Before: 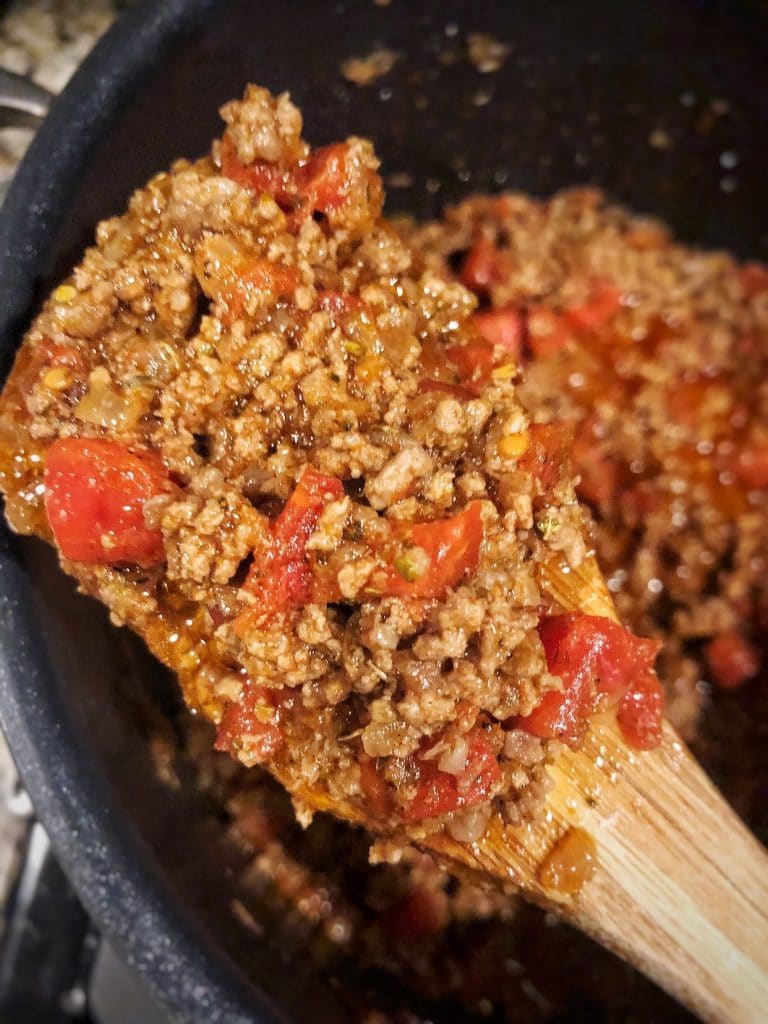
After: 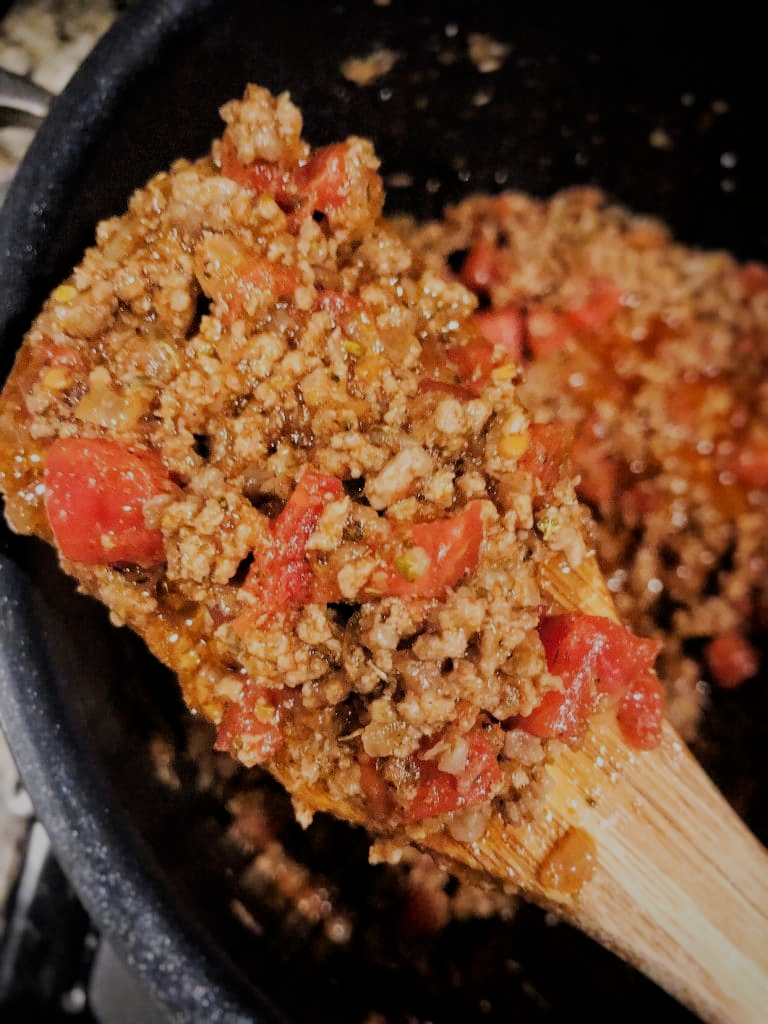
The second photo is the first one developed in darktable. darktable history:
filmic rgb: black relative exposure -6.17 EV, white relative exposure 6.98 EV, hardness 2.25
